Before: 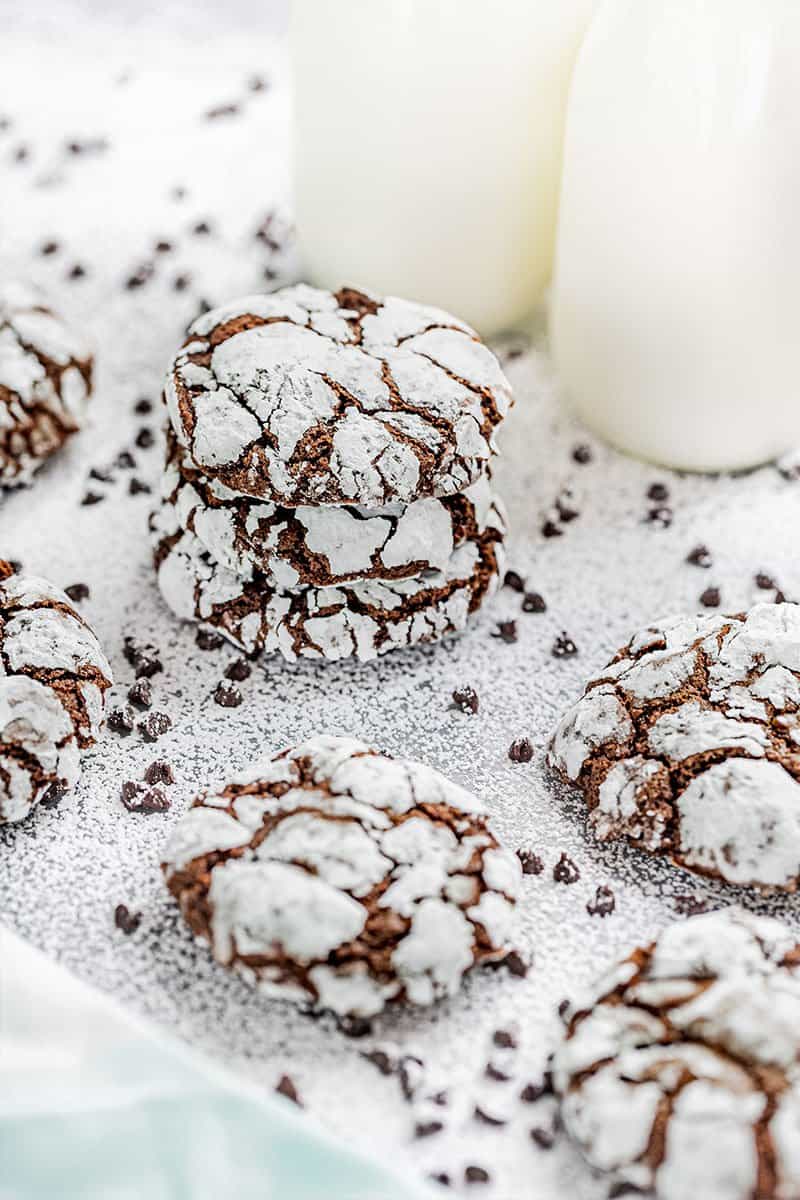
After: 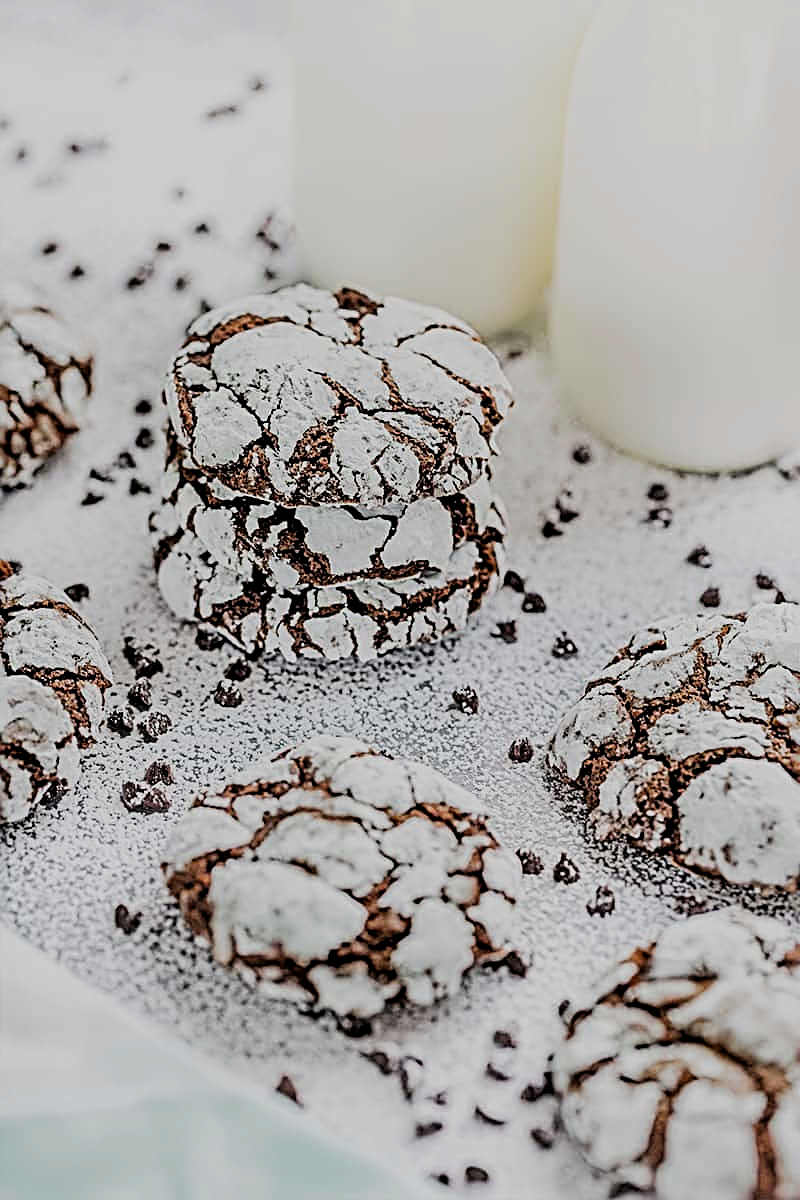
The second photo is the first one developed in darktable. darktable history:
filmic rgb: black relative exposure -5.03 EV, white relative exposure 3.98 EV, hardness 2.9, contrast 1.188, highlights saturation mix -30.97%, preserve chrominance max RGB
sharpen: radius 2.832, amount 0.702
tone equalizer: -8 EV -0.001 EV, -7 EV 0.004 EV, -6 EV -0.028 EV, -5 EV 0.019 EV, -4 EV -0.018 EV, -3 EV 0.038 EV, -2 EV -0.05 EV, -1 EV -0.277 EV, +0 EV -0.557 EV
color balance rgb: perceptual saturation grading › global saturation 0.415%, perceptual brilliance grading › highlights 2.497%
